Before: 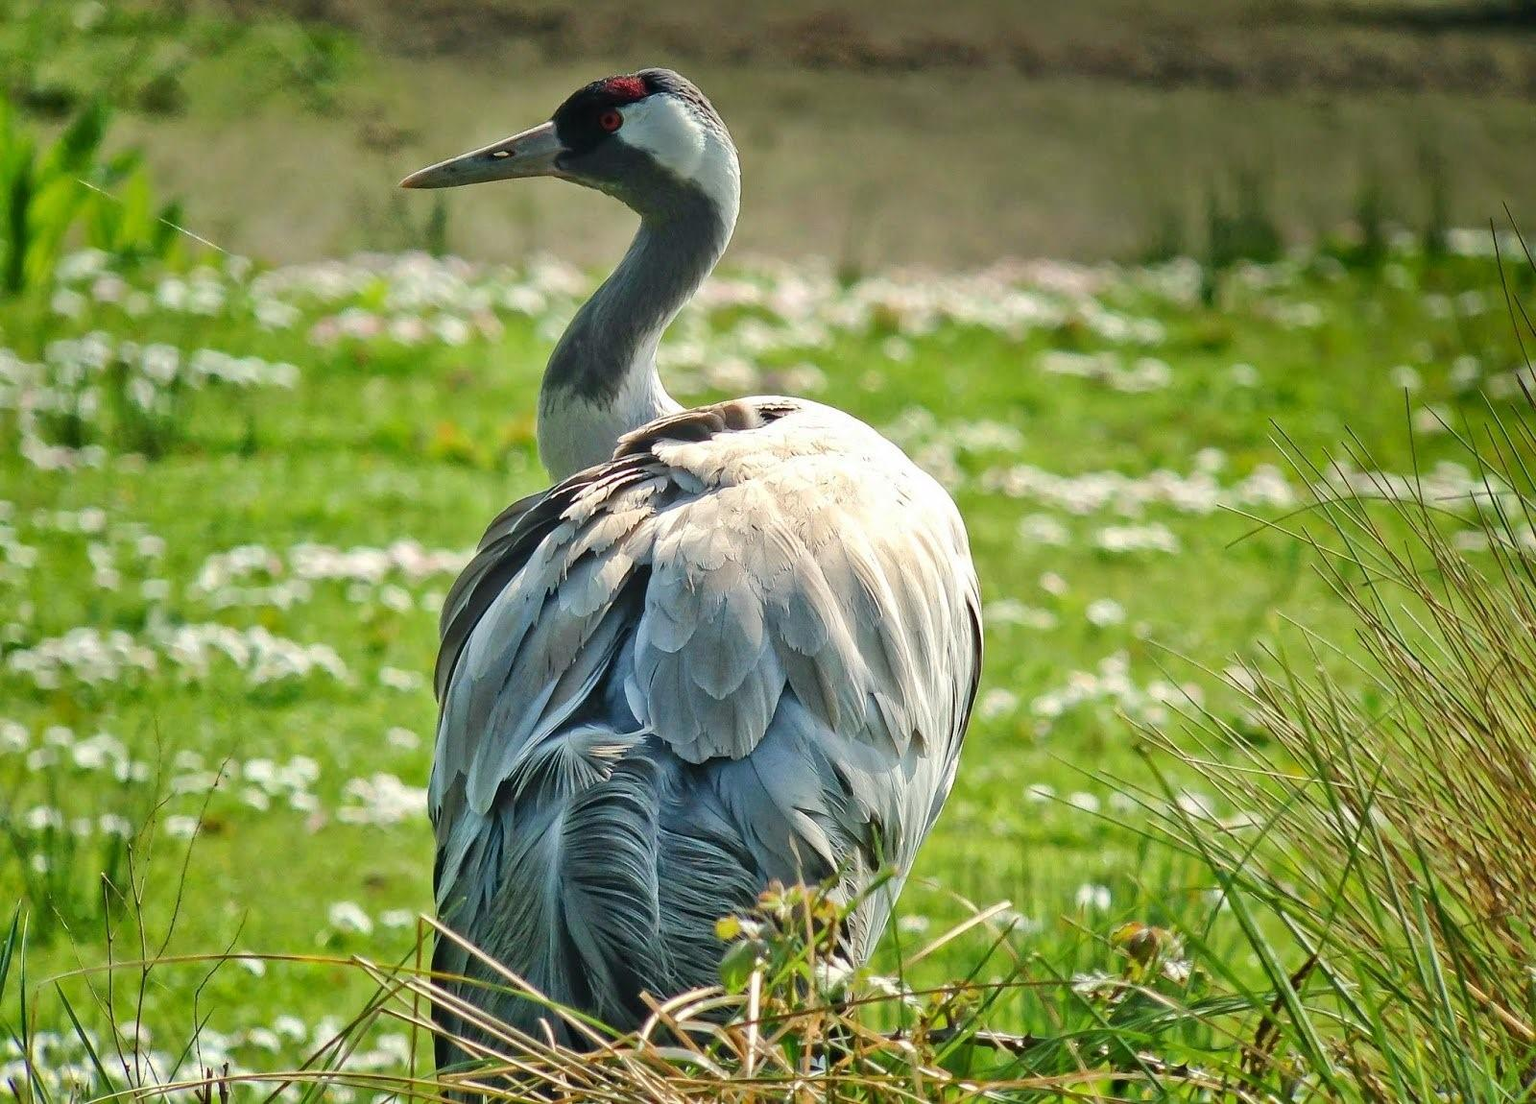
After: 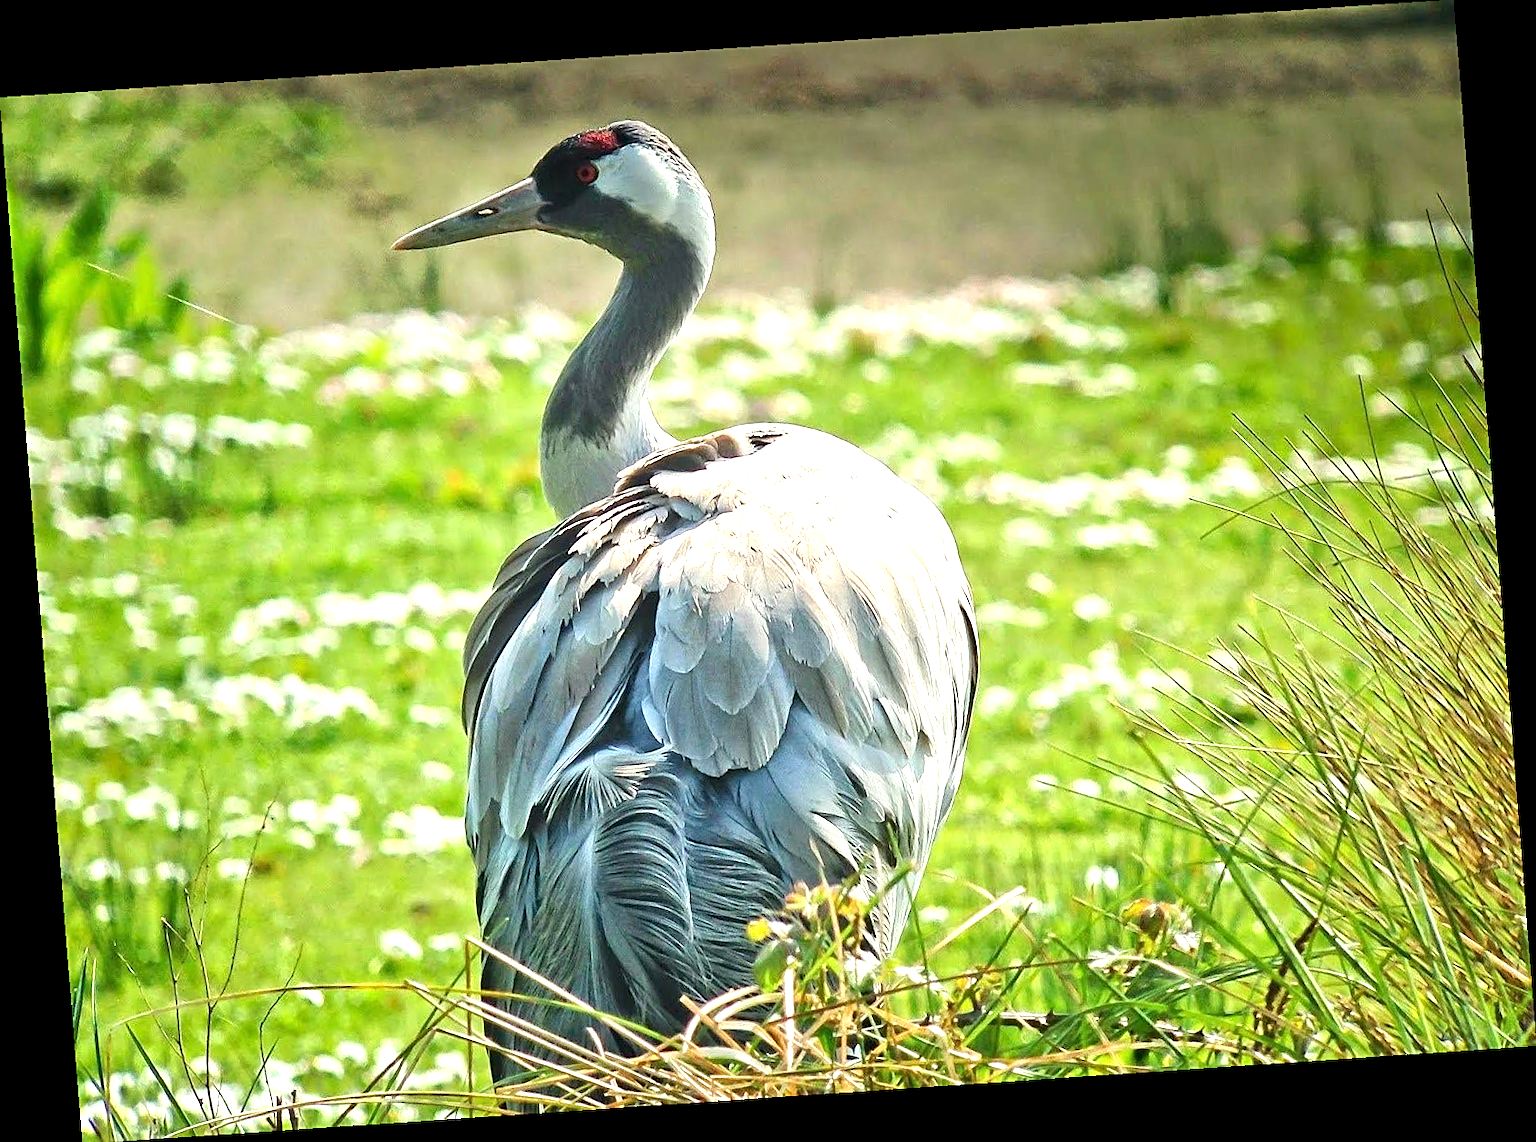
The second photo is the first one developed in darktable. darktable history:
rotate and perspective: rotation -4.2°, shear 0.006, automatic cropping off
sharpen: on, module defaults
exposure: exposure 0.95 EV, compensate highlight preservation false
